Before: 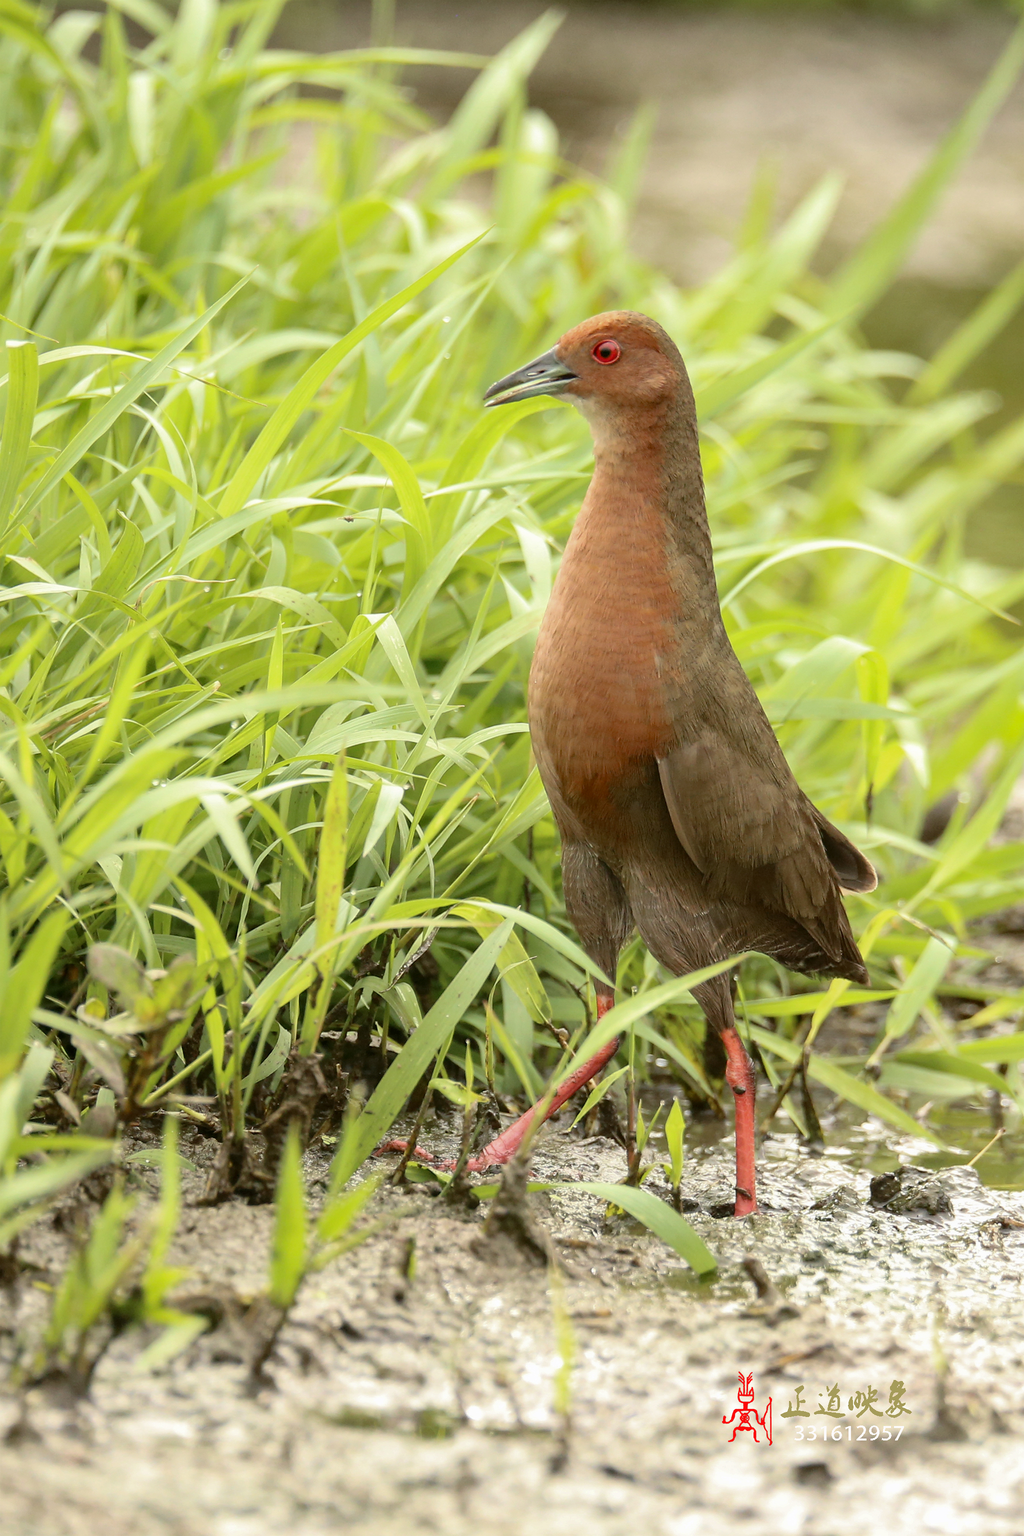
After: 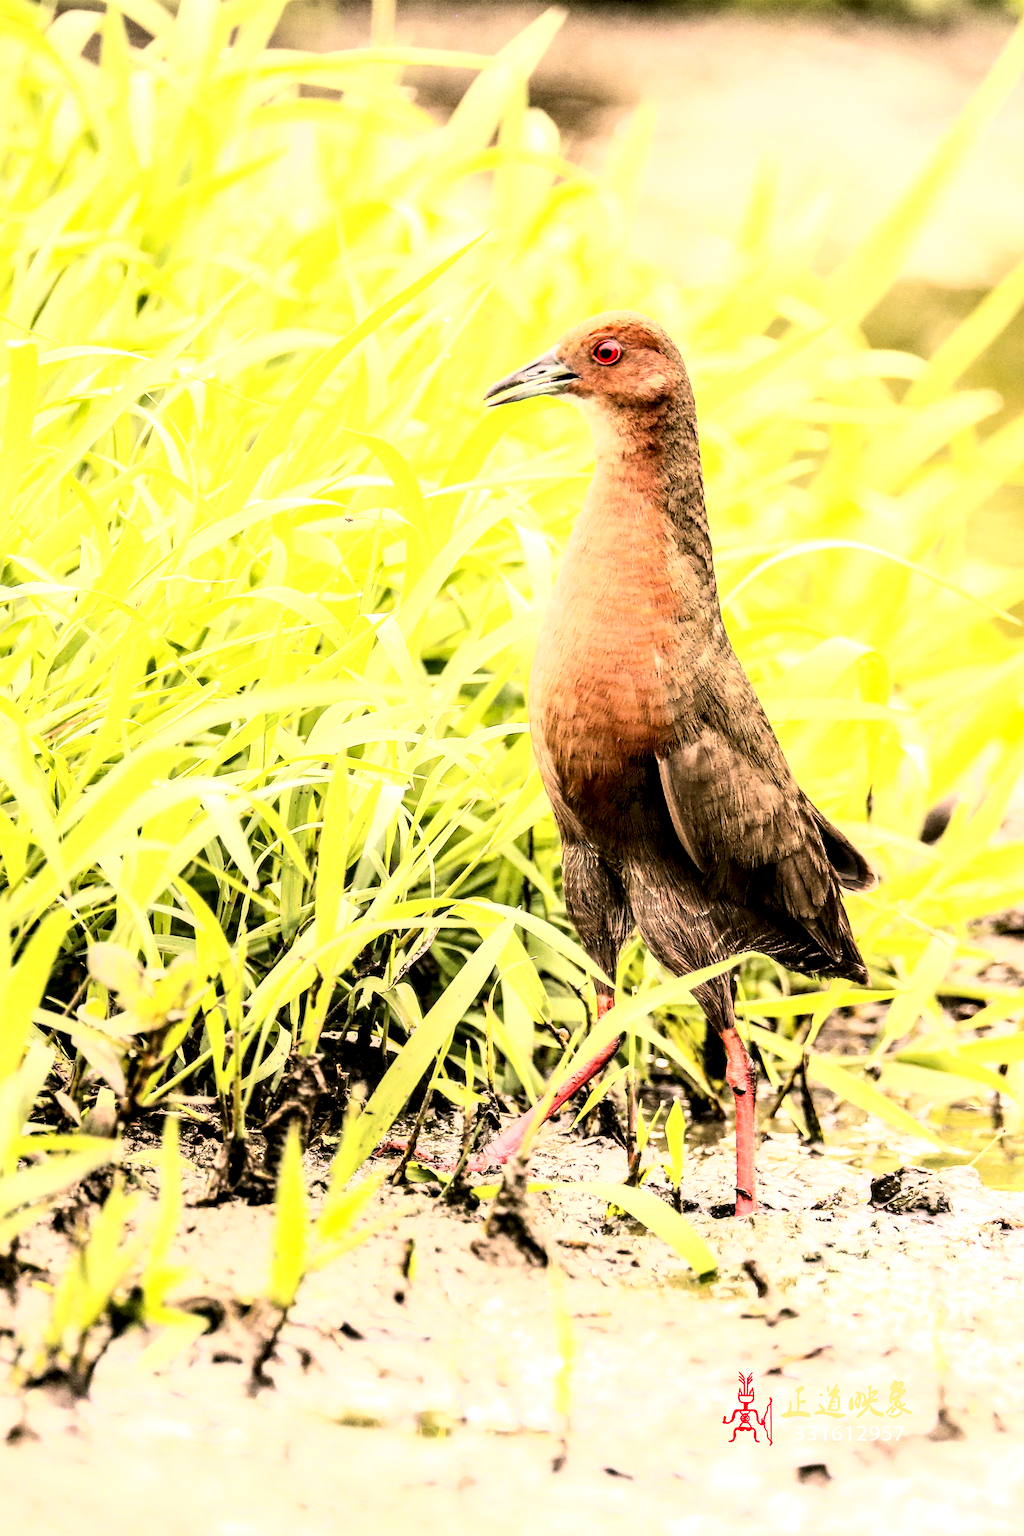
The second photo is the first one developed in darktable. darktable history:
base curve: curves: ch0 [(0, 0) (0.007, 0.004) (0.027, 0.03) (0.046, 0.07) (0.207, 0.54) (0.442, 0.872) (0.673, 0.972) (1, 1)]
tone equalizer: -8 EV -1.12 EV, -7 EV -1.05 EV, -6 EV -0.872 EV, -5 EV -0.572 EV, -3 EV 0.57 EV, -2 EV 0.838 EV, -1 EV 0.995 EV, +0 EV 1.06 EV, edges refinement/feathering 500, mask exposure compensation -1.57 EV, preserve details no
color correction: highlights a* 14.5, highlights b* 4.78
local contrast: highlights 60%, shadows 62%, detail 160%
color zones: curves: ch0 [(0.25, 0.5) (0.423, 0.5) (0.443, 0.5) (0.521, 0.756) (0.568, 0.5) (0.576, 0.5) (0.75, 0.5)]; ch1 [(0.25, 0.5) (0.423, 0.5) (0.443, 0.5) (0.539, 0.873) (0.624, 0.565) (0.631, 0.5) (0.75, 0.5)]
